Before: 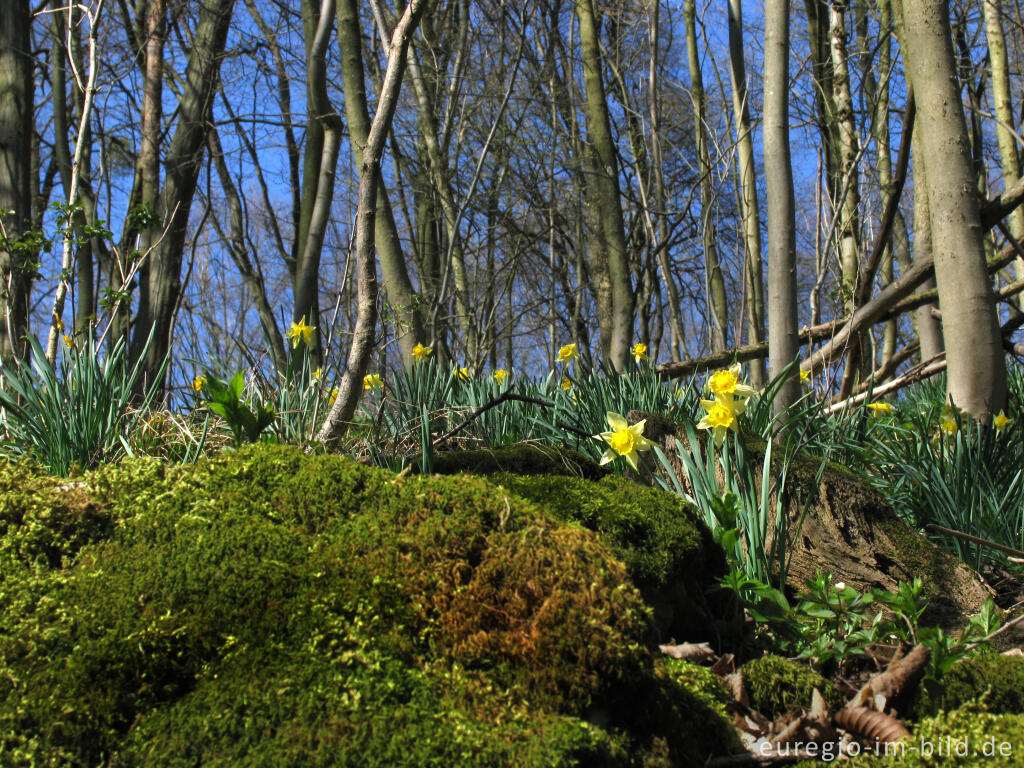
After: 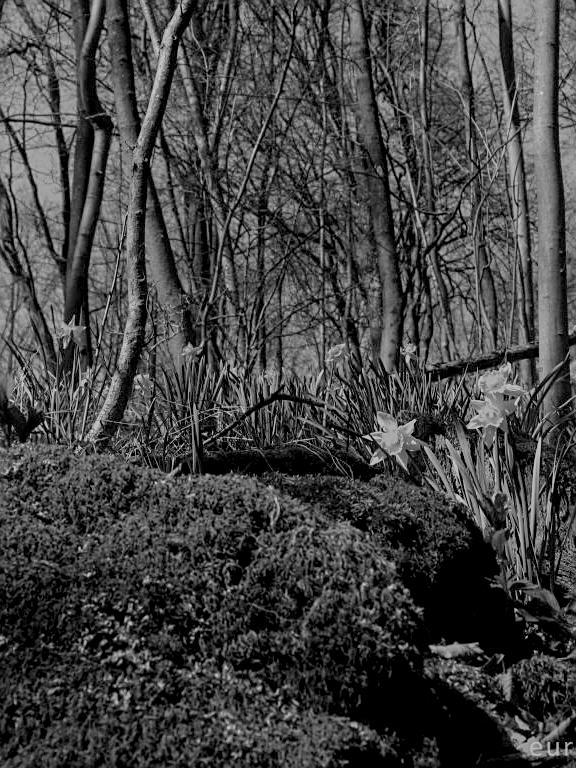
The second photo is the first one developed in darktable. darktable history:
local contrast: on, module defaults
sharpen: on, module defaults
filmic rgb: black relative exposure -8.81 EV, white relative exposure 4.98 EV, threshold 5.97 EV, target black luminance 0%, hardness 3.77, latitude 66.8%, contrast 0.82, highlights saturation mix 10.81%, shadows ↔ highlights balance 20.35%, enable highlight reconstruction true
exposure: exposure -0.343 EV, compensate highlight preservation false
crop and rotate: left 22.529%, right 21.16%
color calibration: output gray [0.22, 0.42, 0.37, 0], gray › normalize channels true, illuminant as shot in camera, x 0.36, y 0.363, temperature 4593.52 K, gamut compression 0.018
